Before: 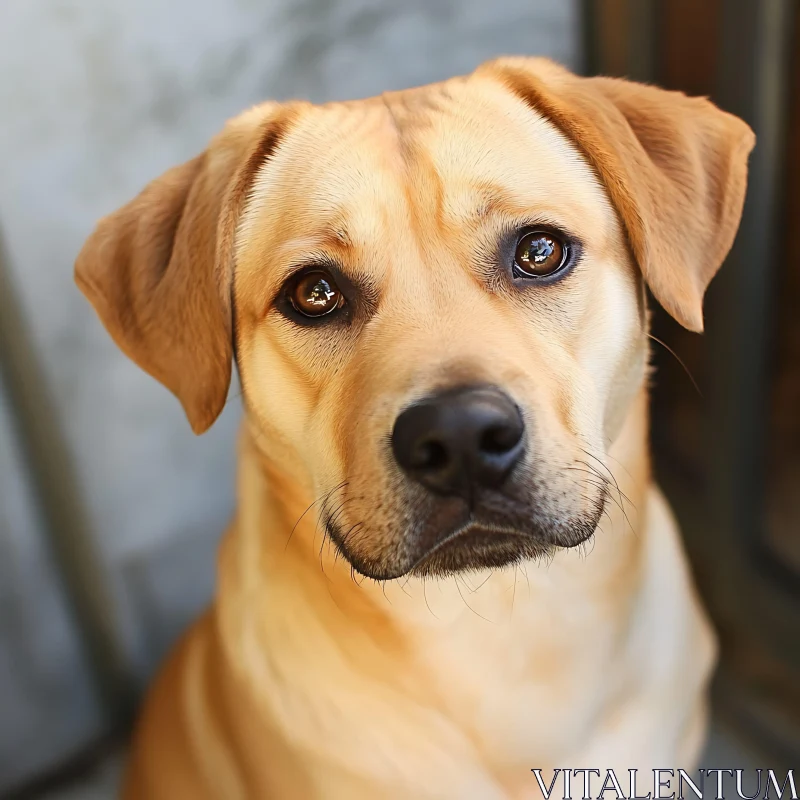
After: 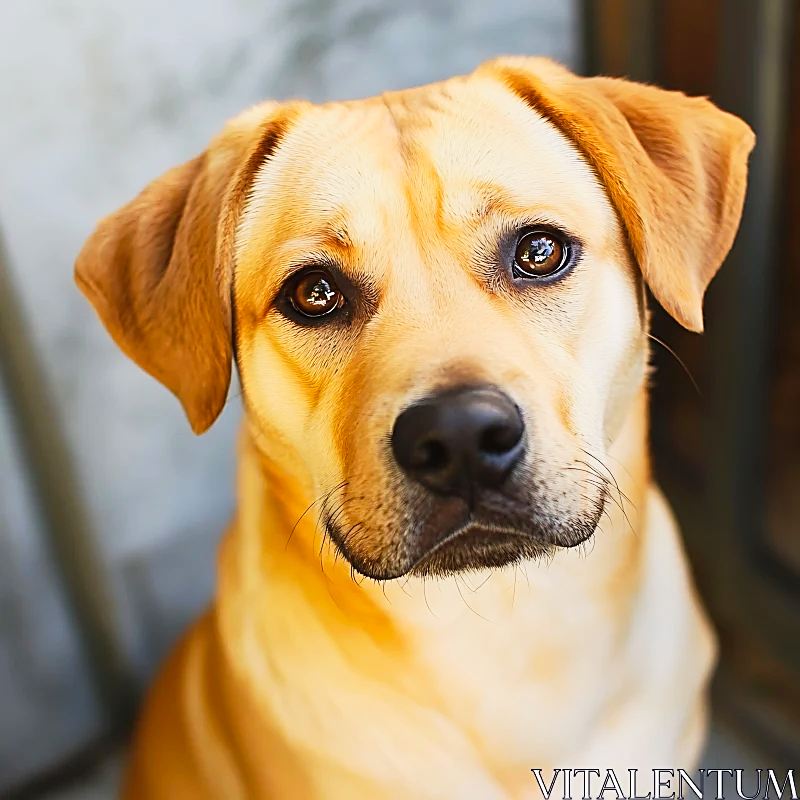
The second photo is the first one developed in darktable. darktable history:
color balance rgb: perceptual saturation grading › global saturation 16.992%
tone curve: curves: ch0 [(0, 0.013) (0.104, 0.103) (0.258, 0.267) (0.448, 0.487) (0.709, 0.794) (0.886, 0.922) (0.994, 0.971)]; ch1 [(0, 0) (0.335, 0.298) (0.446, 0.413) (0.488, 0.484) (0.515, 0.508) (0.566, 0.593) (0.635, 0.661) (1, 1)]; ch2 [(0, 0) (0.314, 0.301) (0.437, 0.403) (0.502, 0.494) (0.528, 0.54) (0.557, 0.559) (0.612, 0.62) (0.715, 0.691) (1, 1)], preserve colors none
sharpen: on, module defaults
